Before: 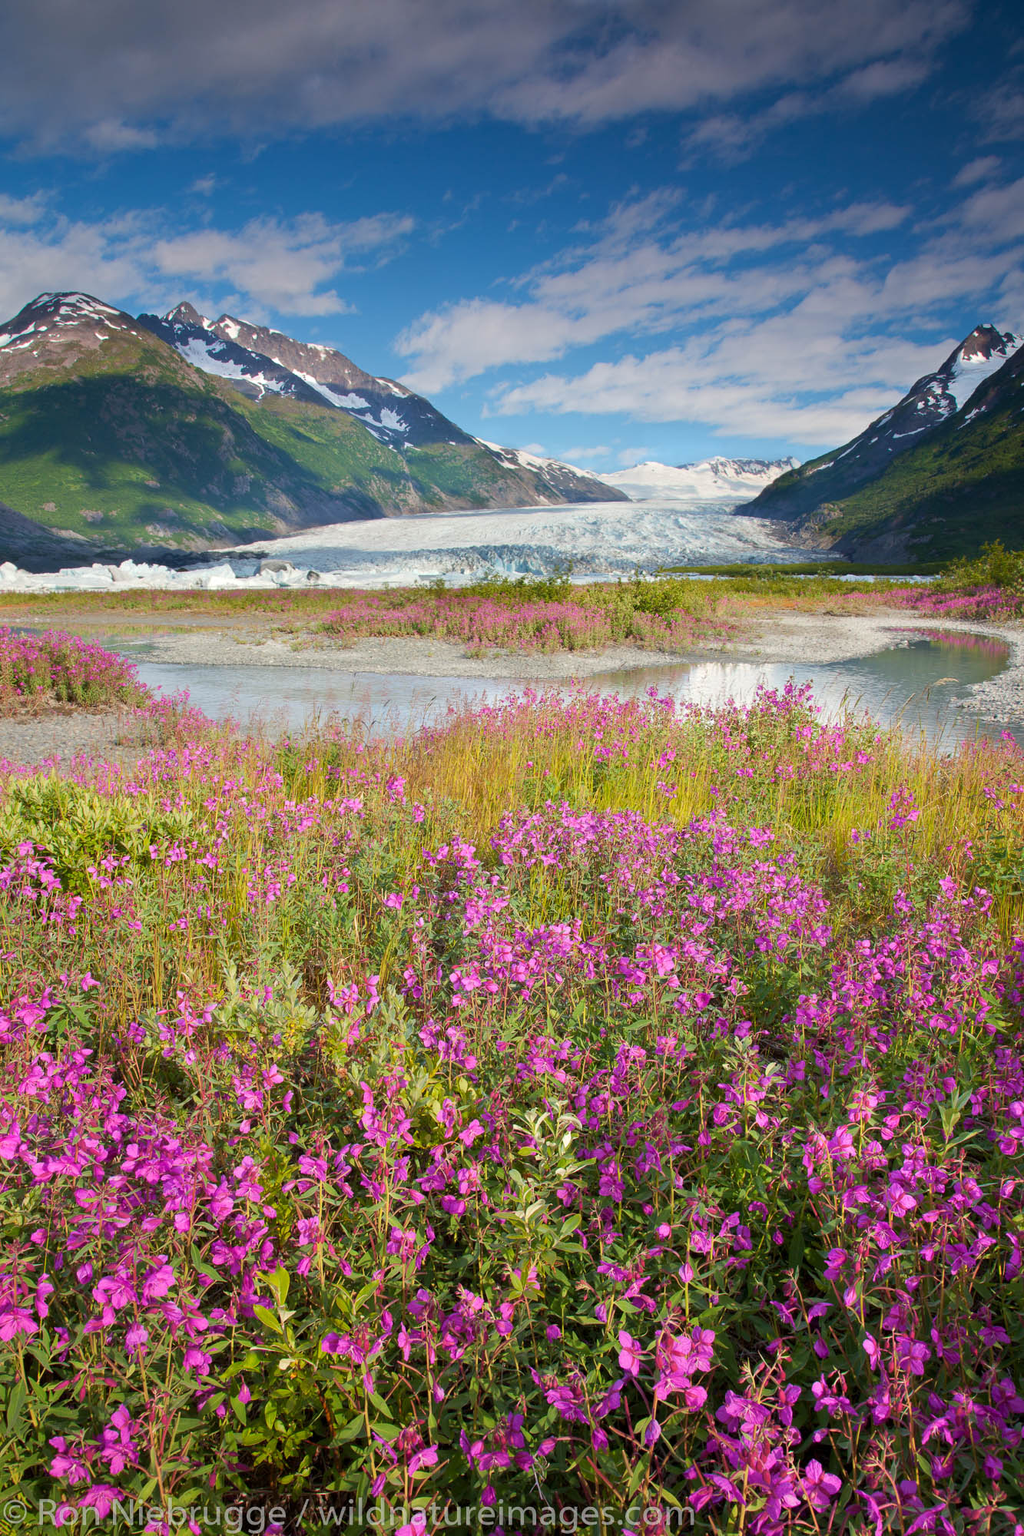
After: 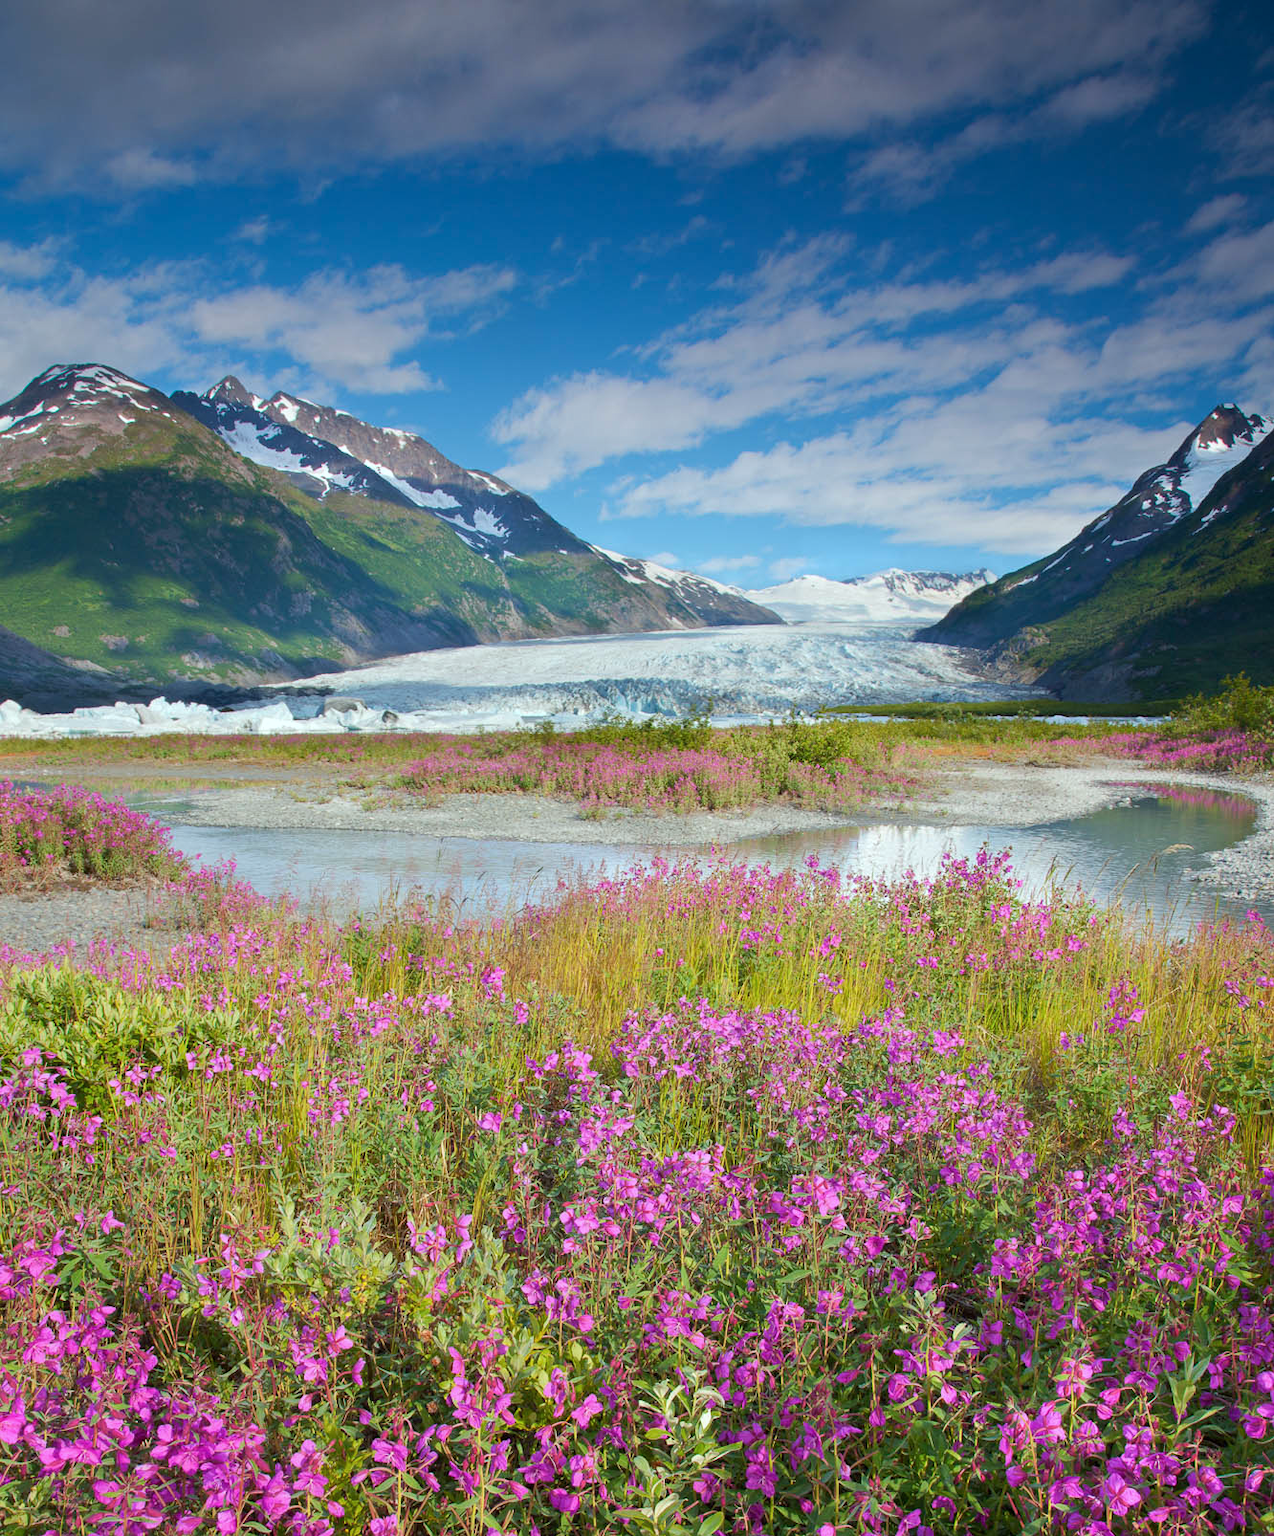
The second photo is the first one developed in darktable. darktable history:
crop: bottom 19.698%
color calibration: illuminant Planckian (black body), adaptation linear Bradford (ICC v4), x 0.362, y 0.366, temperature 4505.68 K
